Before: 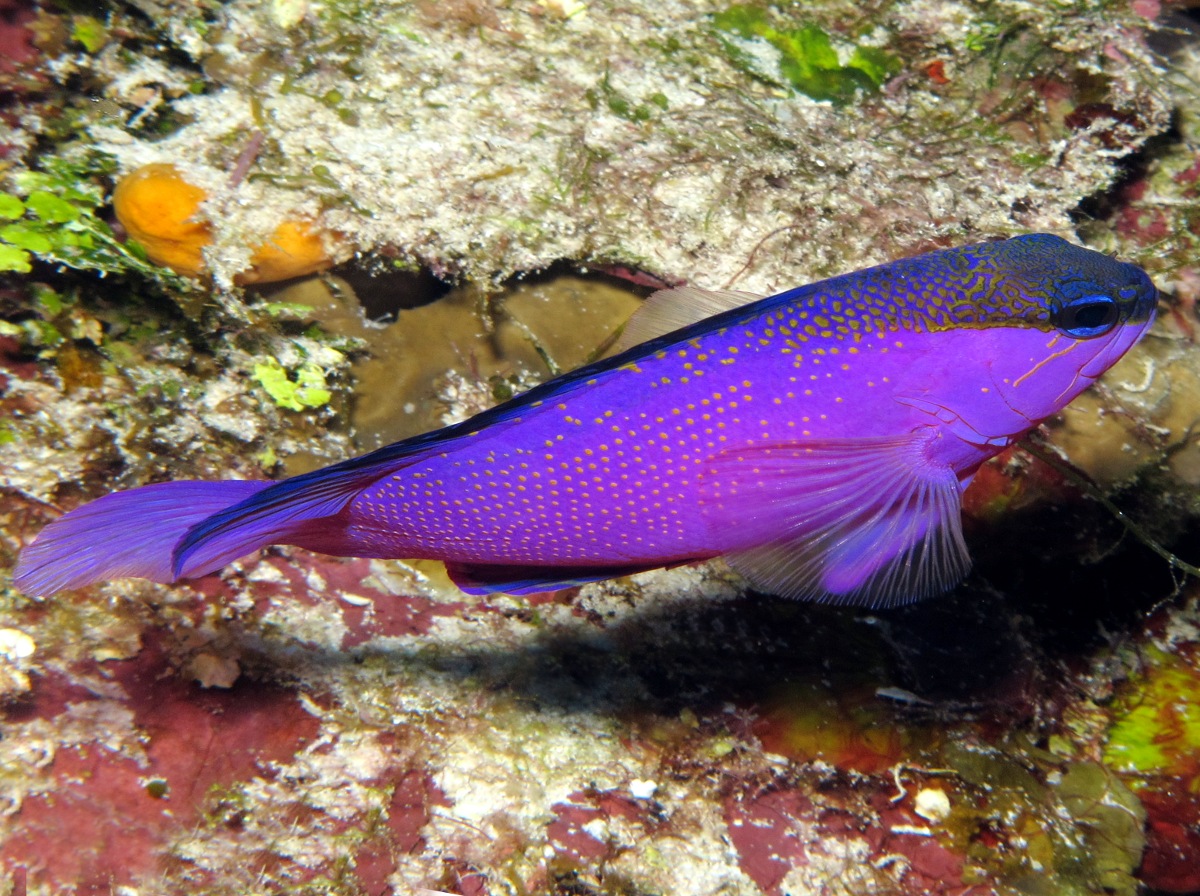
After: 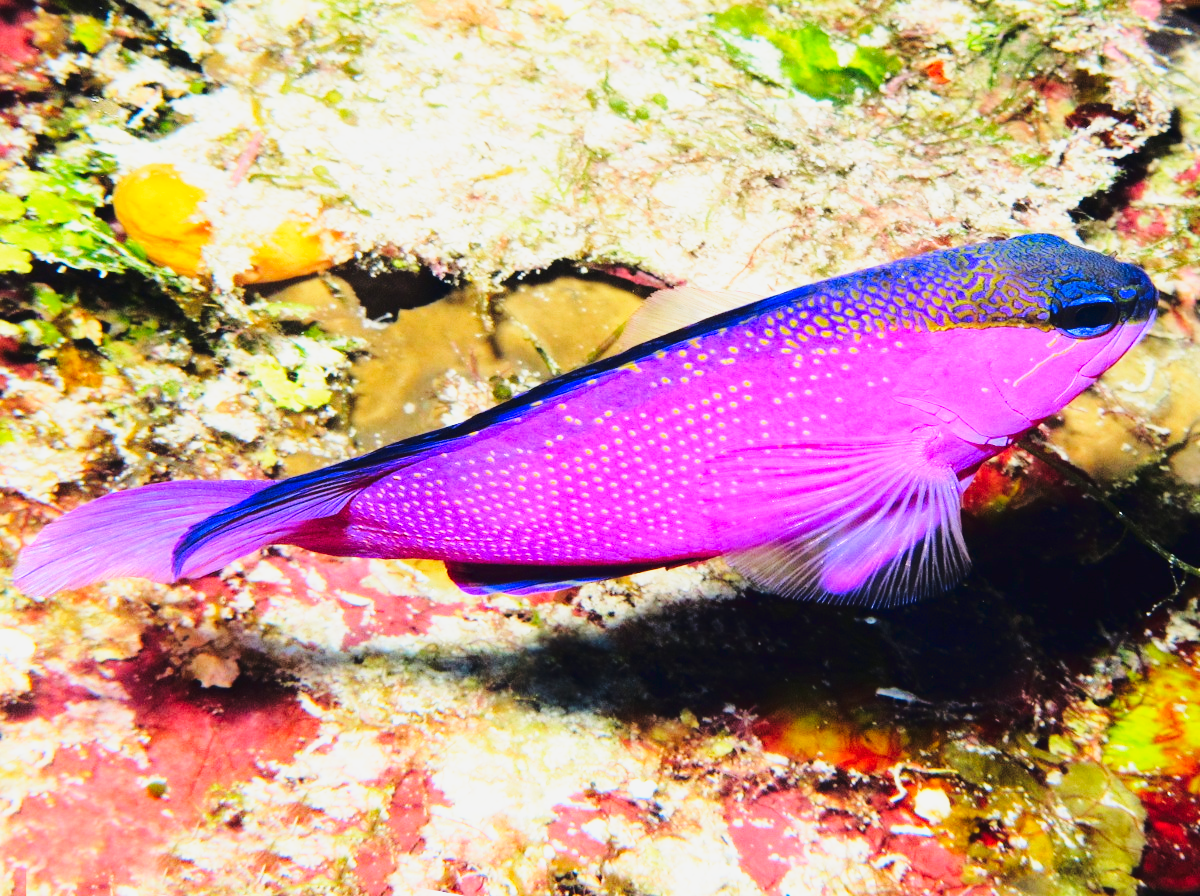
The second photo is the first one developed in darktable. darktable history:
base curve: curves: ch0 [(0, 0) (0.026, 0.03) (0.109, 0.232) (0.351, 0.748) (0.669, 0.968) (1, 1)], preserve colors none
tone curve: curves: ch0 [(0, 0.026) (0.104, 0.1) (0.233, 0.262) (0.398, 0.507) (0.498, 0.621) (0.65, 0.757) (0.835, 0.883) (1, 0.961)]; ch1 [(0, 0) (0.346, 0.307) (0.408, 0.369) (0.453, 0.457) (0.482, 0.476) (0.502, 0.498) (0.521, 0.507) (0.553, 0.554) (0.638, 0.646) (0.693, 0.727) (1, 1)]; ch2 [(0, 0) (0.366, 0.337) (0.434, 0.46) (0.485, 0.494) (0.5, 0.494) (0.511, 0.508) (0.537, 0.55) (0.579, 0.599) (0.663, 0.67) (1, 1)], color space Lab, linked channels, preserve colors none
